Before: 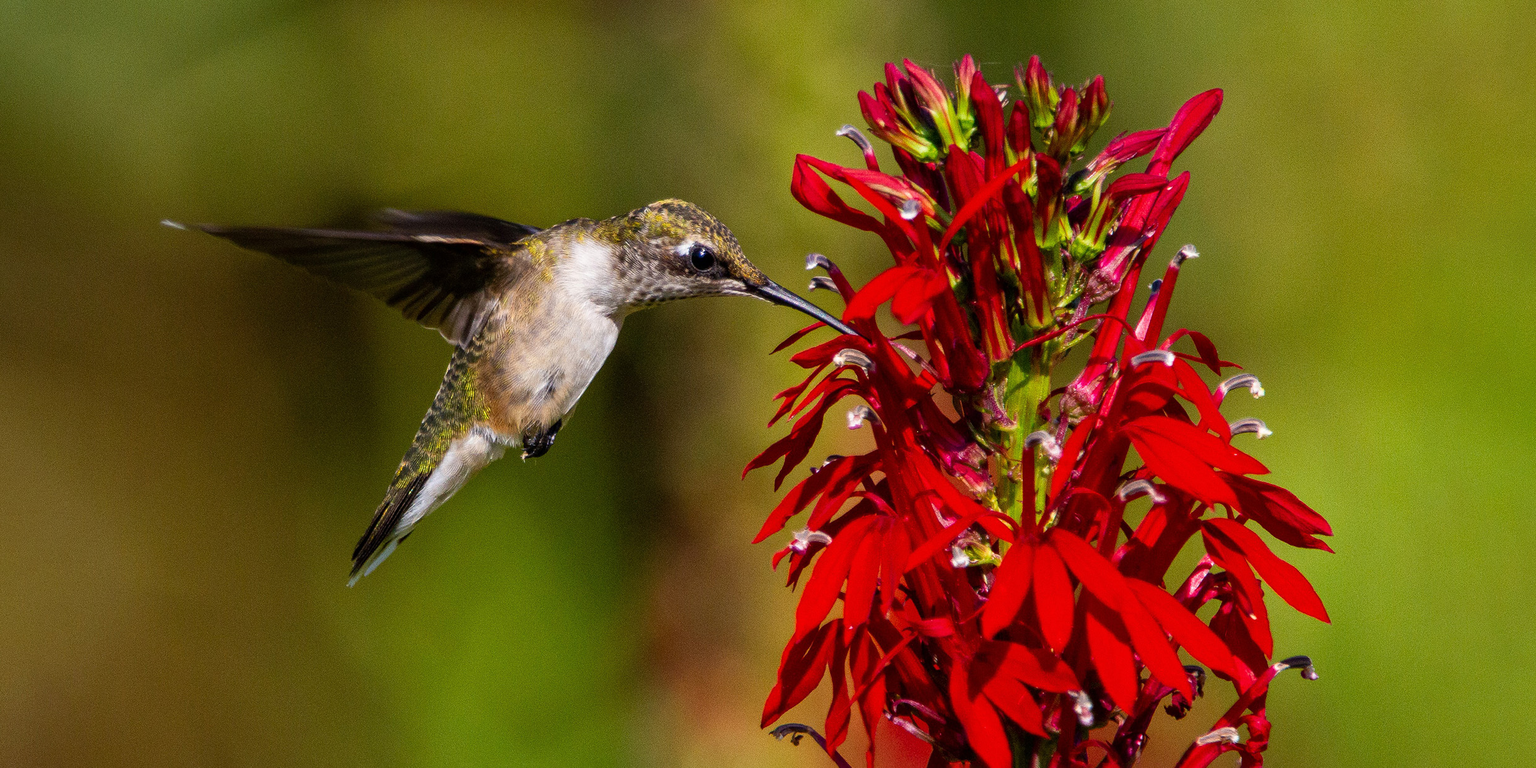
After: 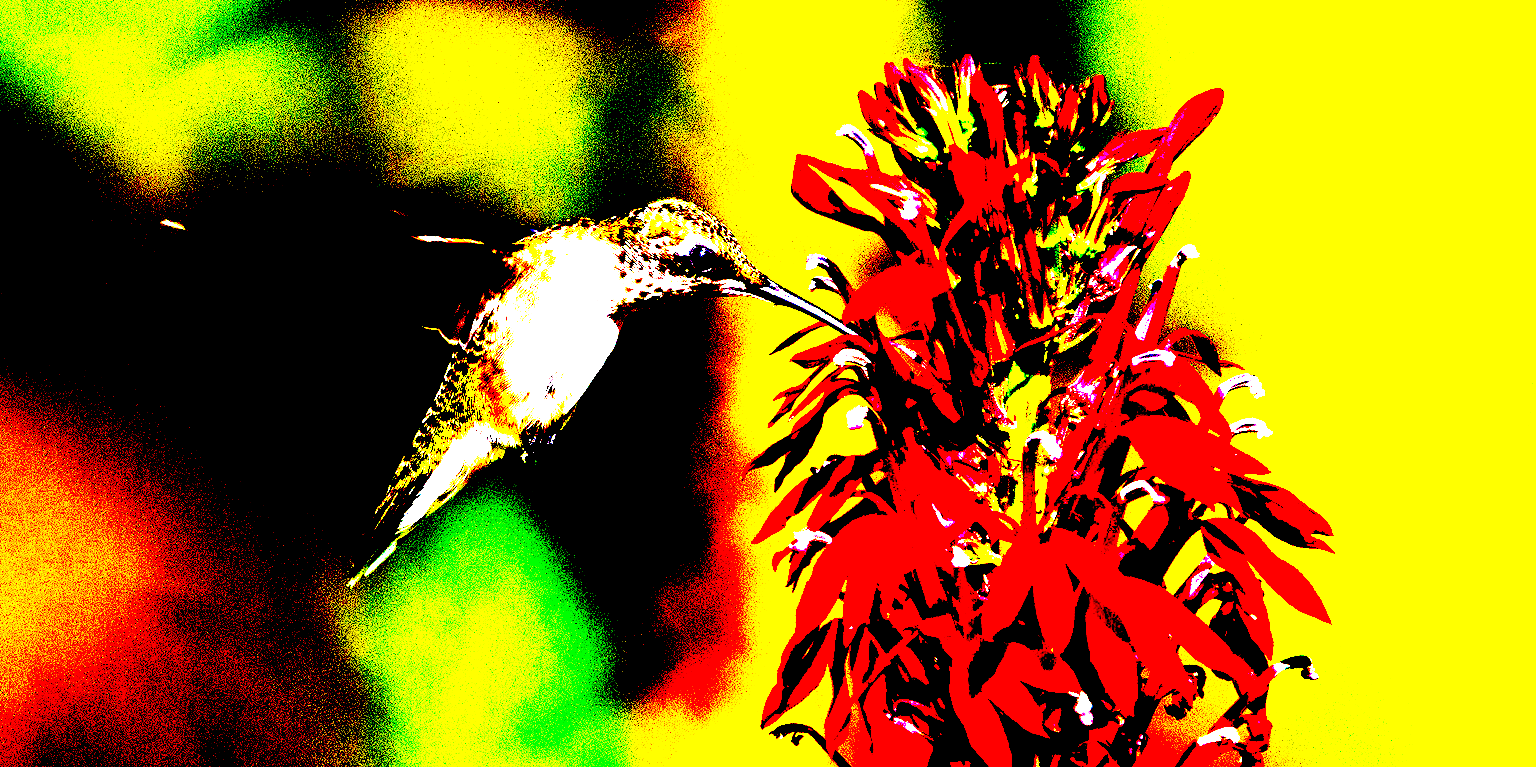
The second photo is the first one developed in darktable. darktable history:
exposure: black level correction 0.098, exposure 3.019 EV, compensate highlight preservation false
